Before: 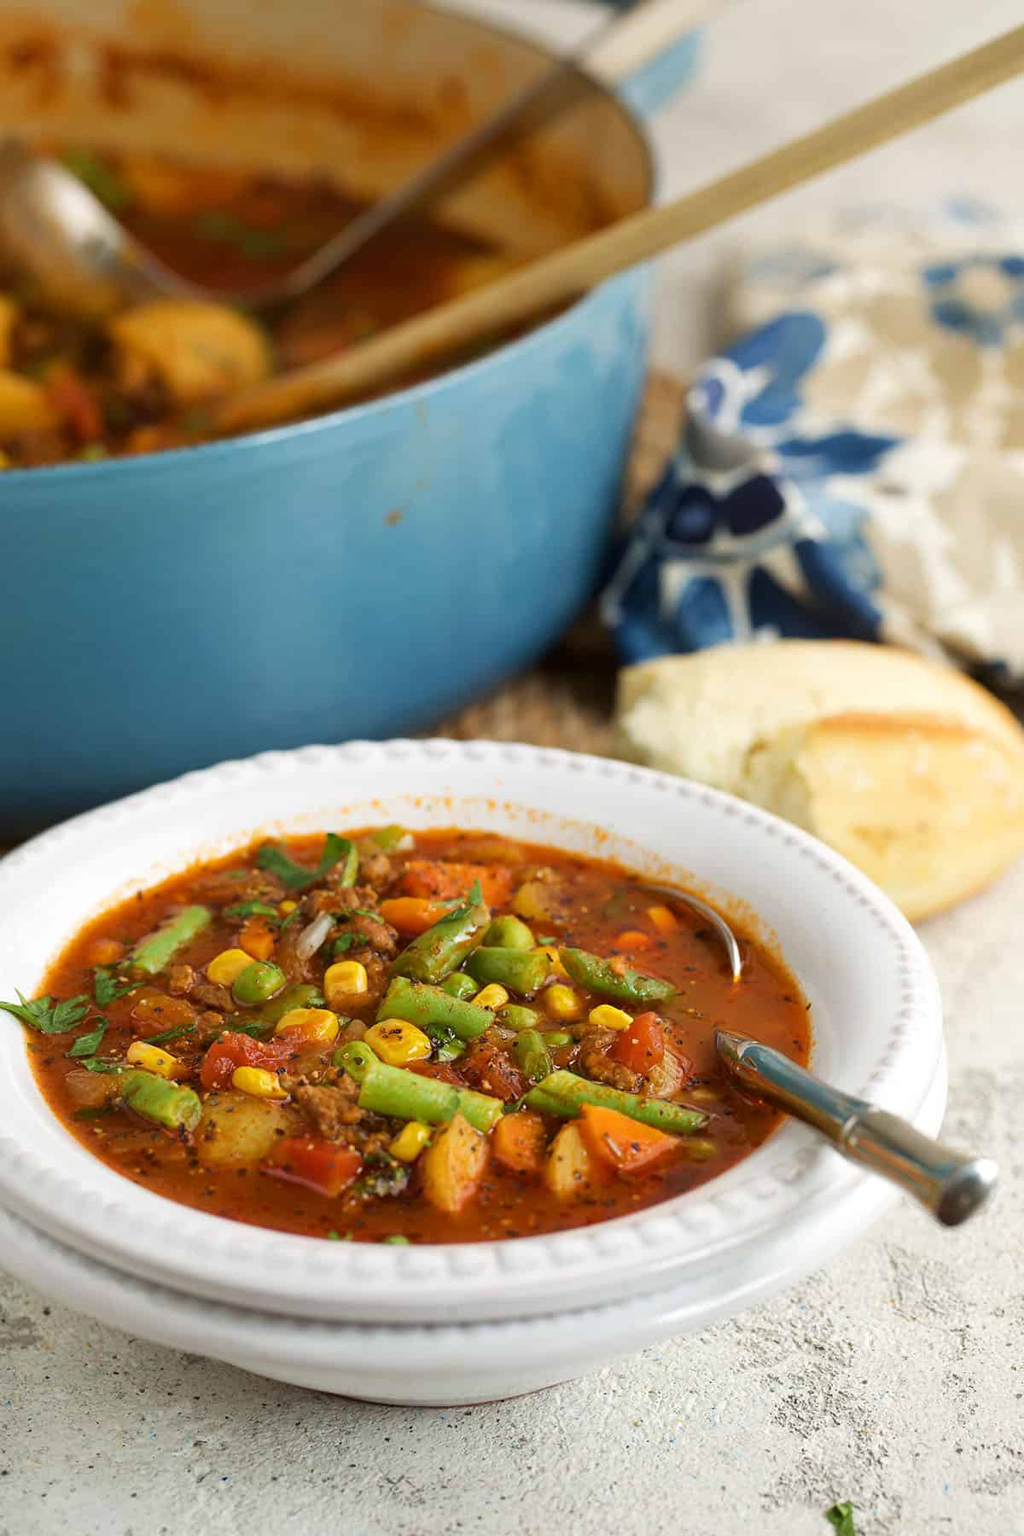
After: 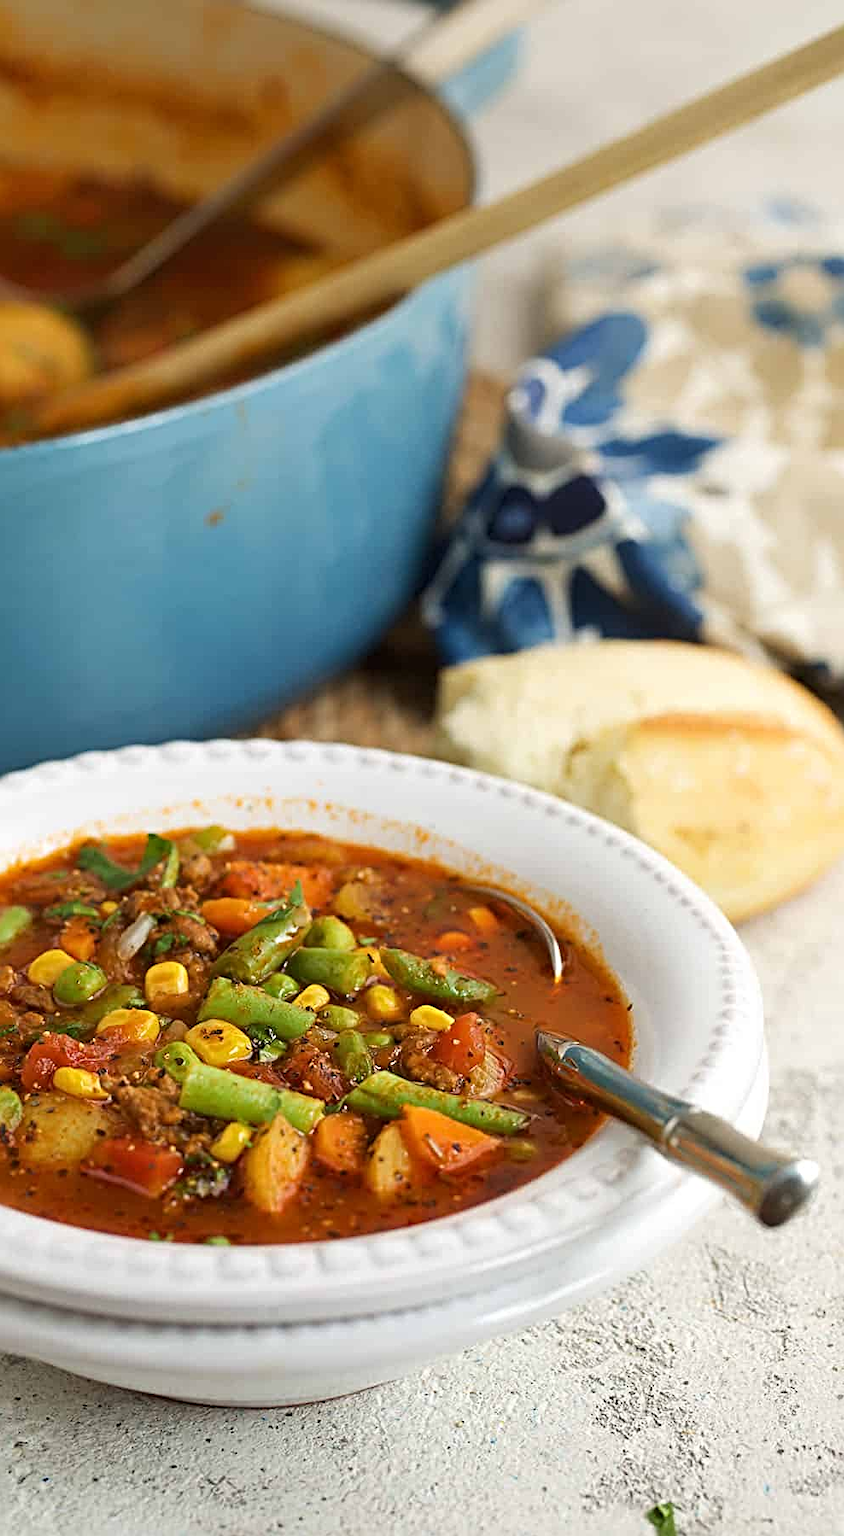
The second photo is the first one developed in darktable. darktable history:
fill light: on, module defaults
crop: left 17.582%, bottom 0.031%
sharpen: radius 4
